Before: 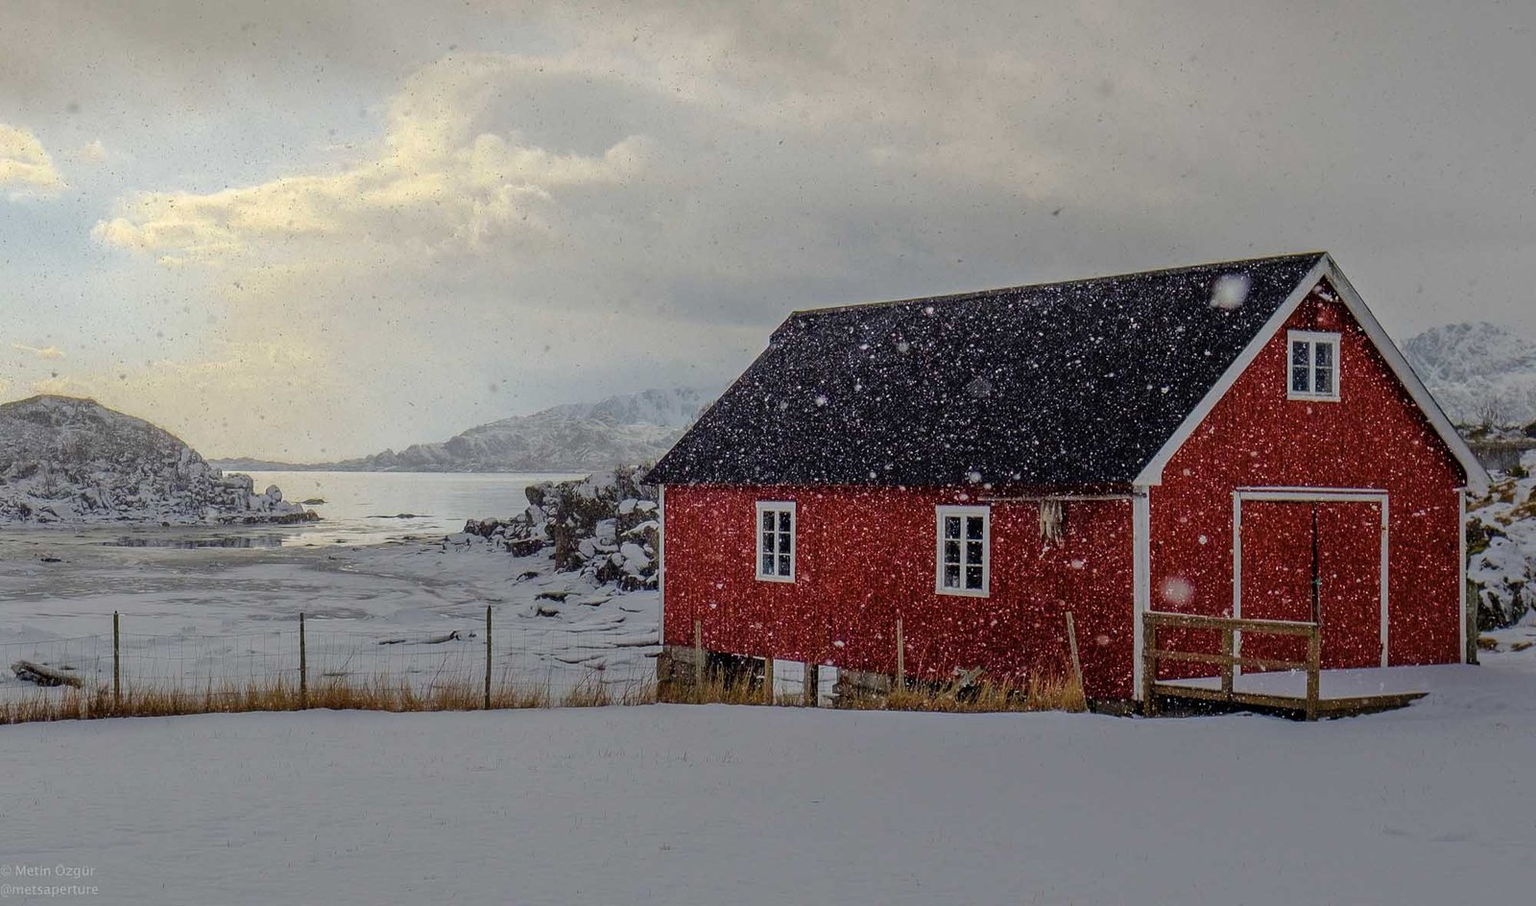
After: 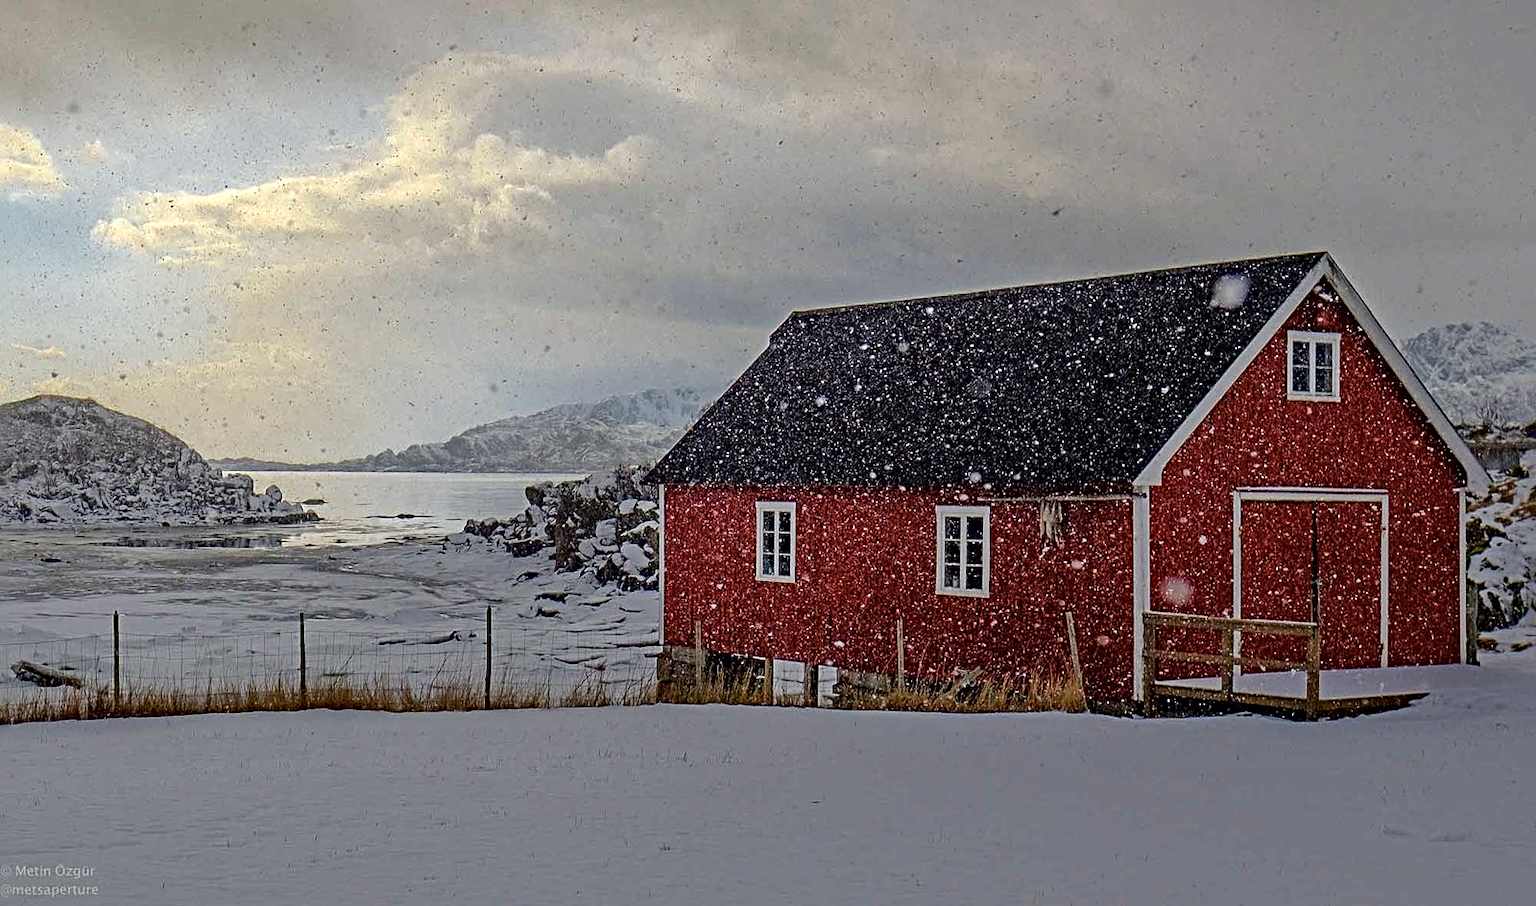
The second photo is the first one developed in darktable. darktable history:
haze removal: compatibility mode true, adaptive false
local contrast: mode bilateral grid, contrast 25, coarseness 50, detail 123%, midtone range 0.2
sharpen: radius 4
